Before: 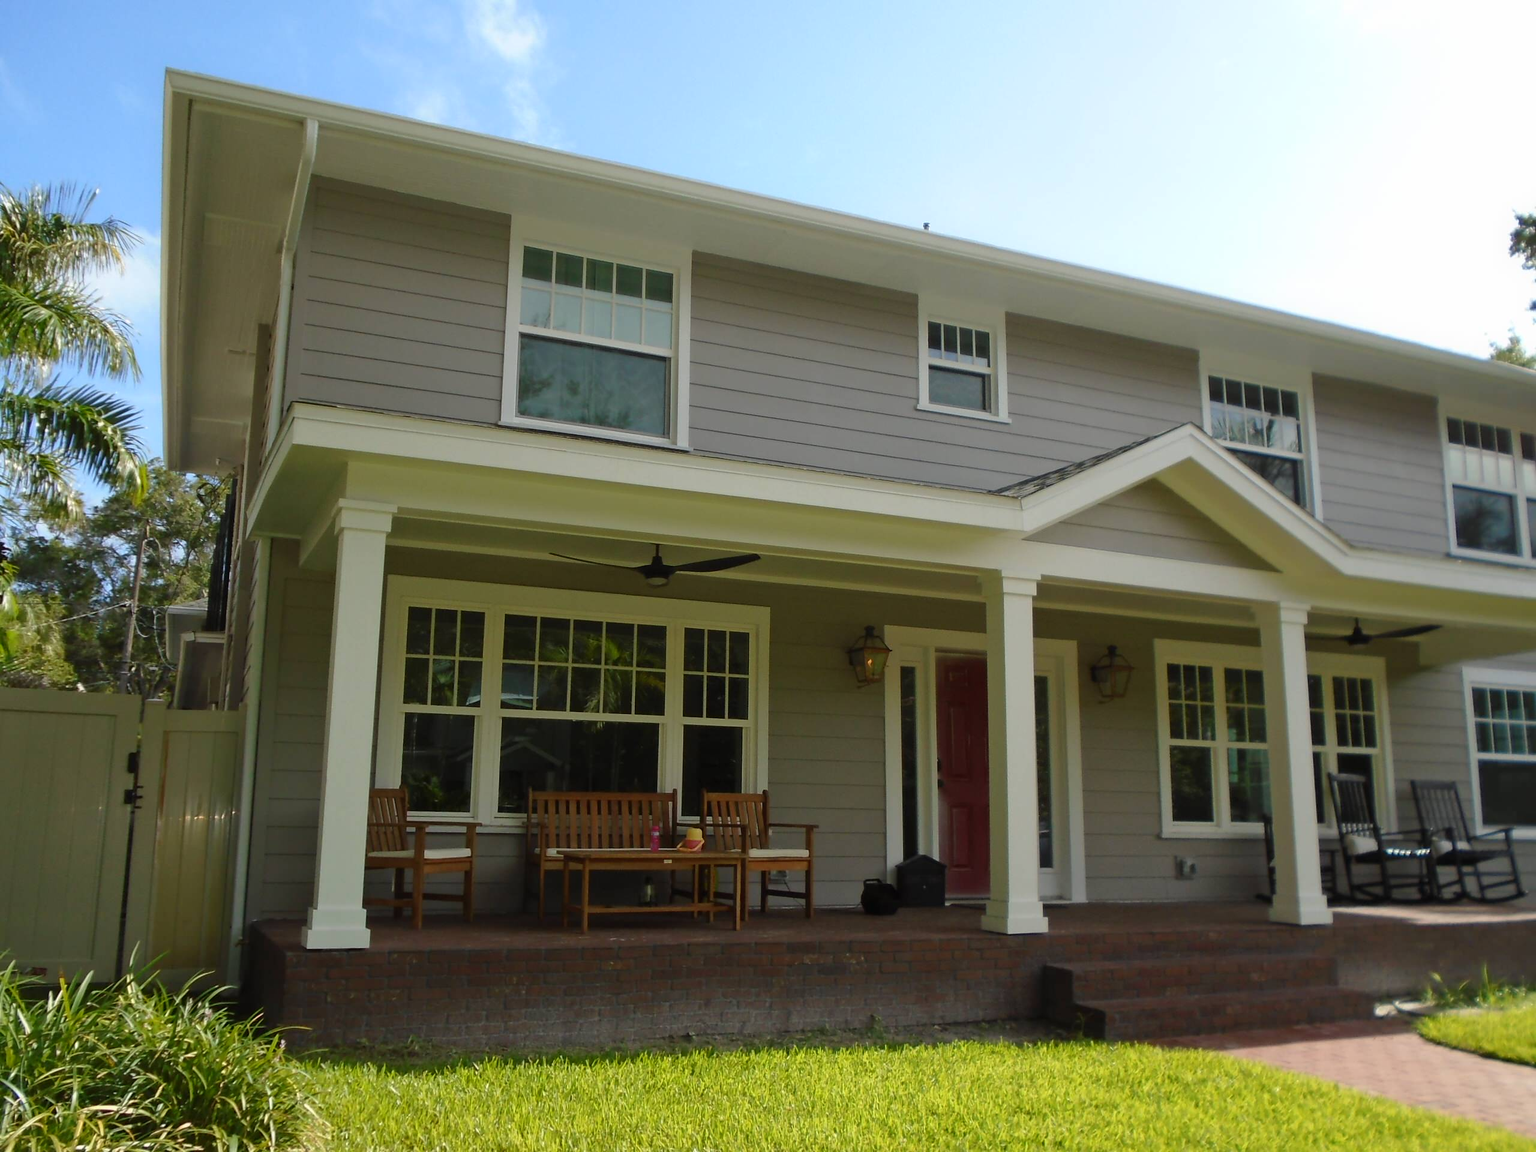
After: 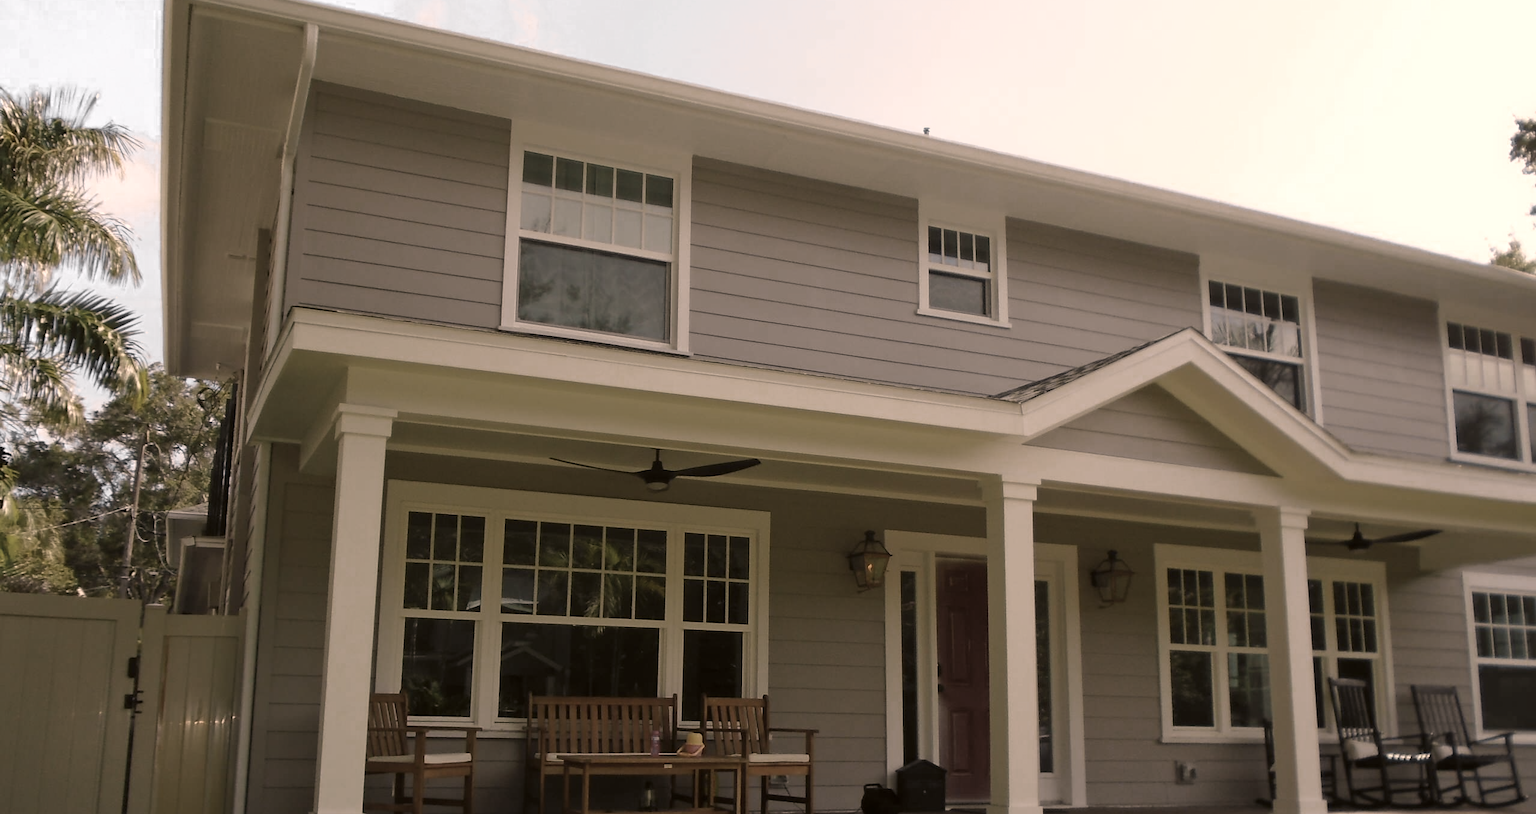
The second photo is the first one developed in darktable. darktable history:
white balance: red 1.05, blue 1.072
crop and rotate: top 8.293%, bottom 20.996%
color correction: highlights a* 17.94, highlights b* 35.39, shadows a* 1.48, shadows b* 6.42, saturation 1.01
color zones: curves: ch0 [(0, 0.613) (0.01, 0.613) (0.245, 0.448) (0.498, 0.529) (0.642, 0.665) (0.879, 0.777) (0.99, 0.613)]; ch1 [(0, 0.035) (0.121, 0.189) (0.259, 0.197) (0.415, 0.061) (0.589, 0.022) (0.732, 0.022) (0.857, 0.026) (0.991, 0.053)]
